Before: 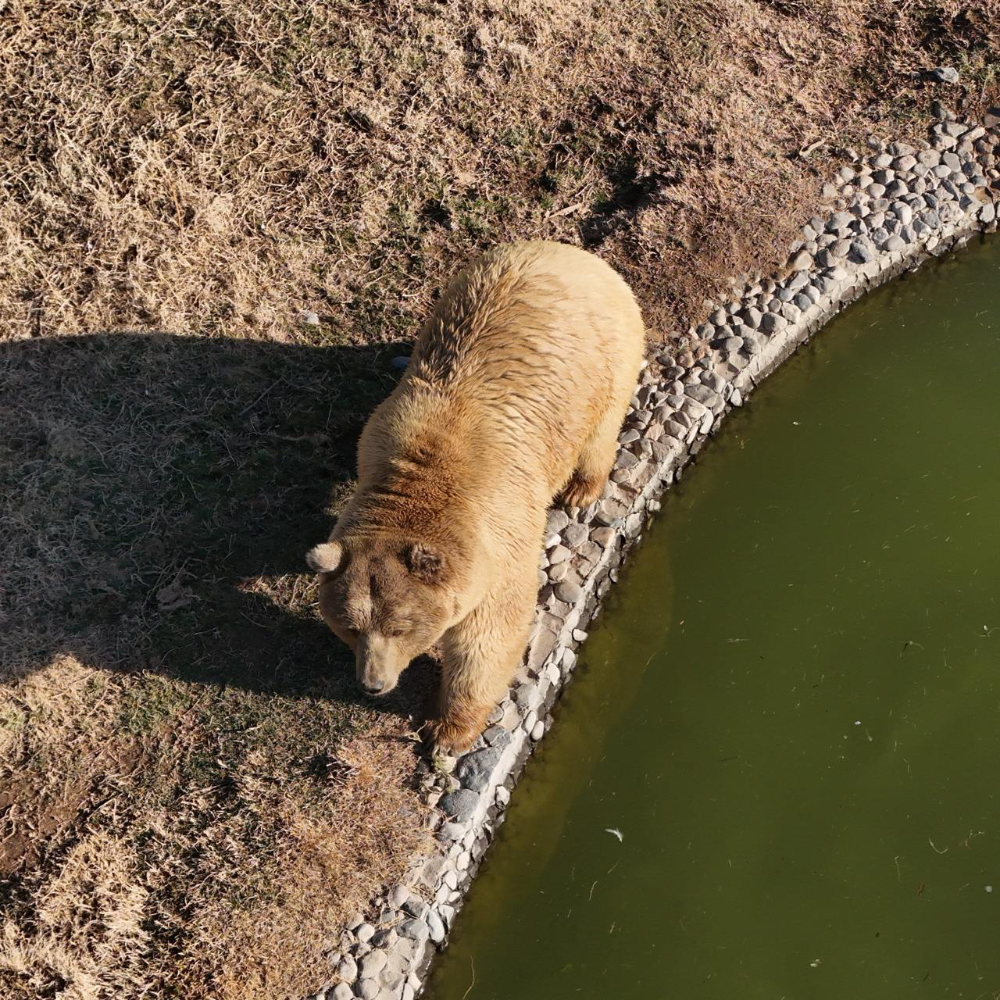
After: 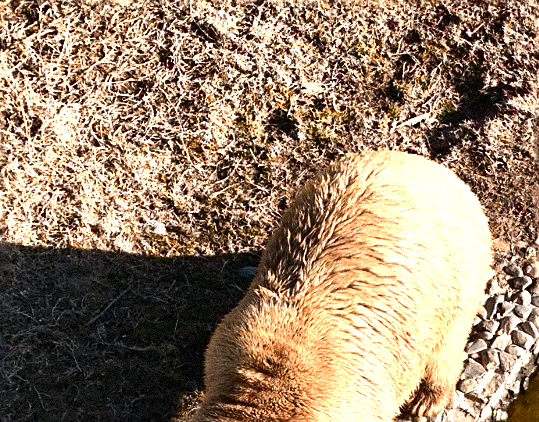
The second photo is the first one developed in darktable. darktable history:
crop: left 15.306%, top 9.065%, right 30.789%, bottom 48.638%
exposure: black level correction 0, exposure 0.7 EV, compensate exposure bias true, compensate highlight preservation false
contrast brightness saturation: contrast 0.12, brightness -0.12, saturation 0.2
color zones: curves: ch0 [(0.009, 0.528) (0.136, 0.6) (0.255, 0.586) (0.39, 0.528) (0.522, 0.584) (0.686, 0.736) (0.849, 0.561)]; ch1 [(0.045, 0.781) (0.14, 0.416) (0.257, 0.695) (0.442, 0.032) (0.738, 0.338) (0.818, 0.632) (0.891, 0.741) (1, 0.704)]; ch2 [(0, 0.667) (0.141, 0.52) (0.26, 0.37) (0.474, 0.432) (0.743, 0.286)]
grain: strength 35%, mid-tones bias 0%
sharpen: on, module defaults
